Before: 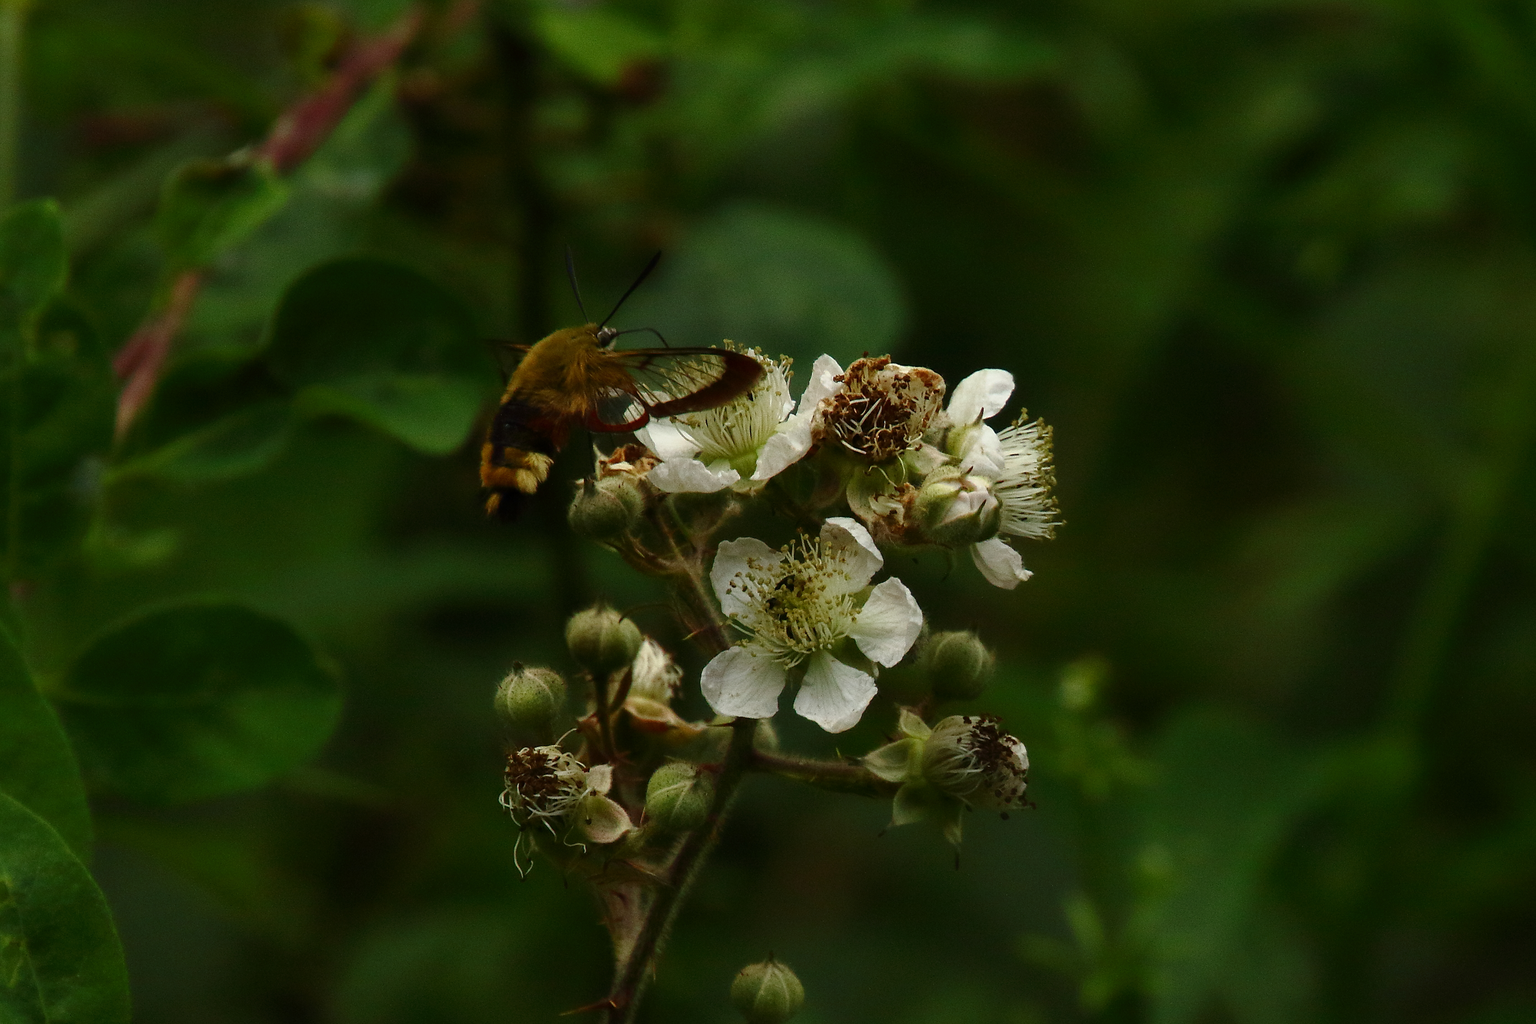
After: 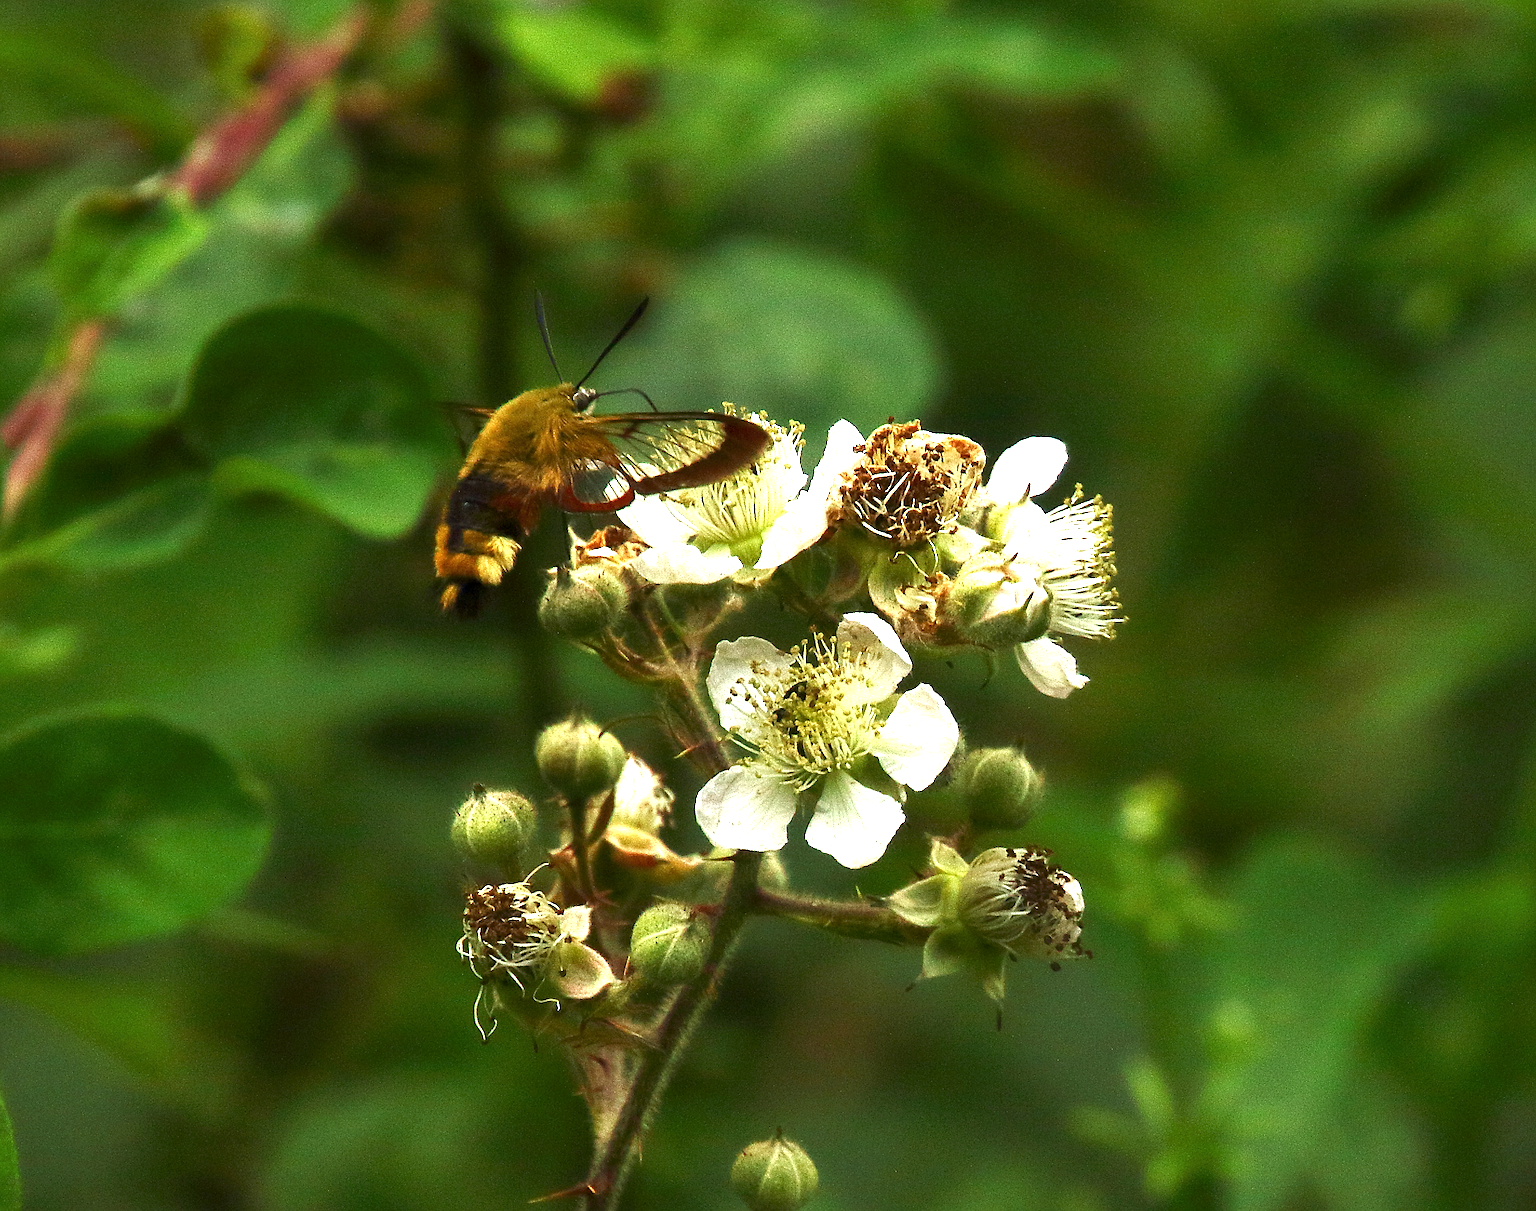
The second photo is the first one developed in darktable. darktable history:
local contrast: highlights 104%, shadows 97%, detail 119%, midtone range 0.2
exposure: exposure 2.032 EV, compensate exposure bias true, compensate highlight preservation false
crop: left 7.426%, right 7.828%
sharpen: amount 0.493
